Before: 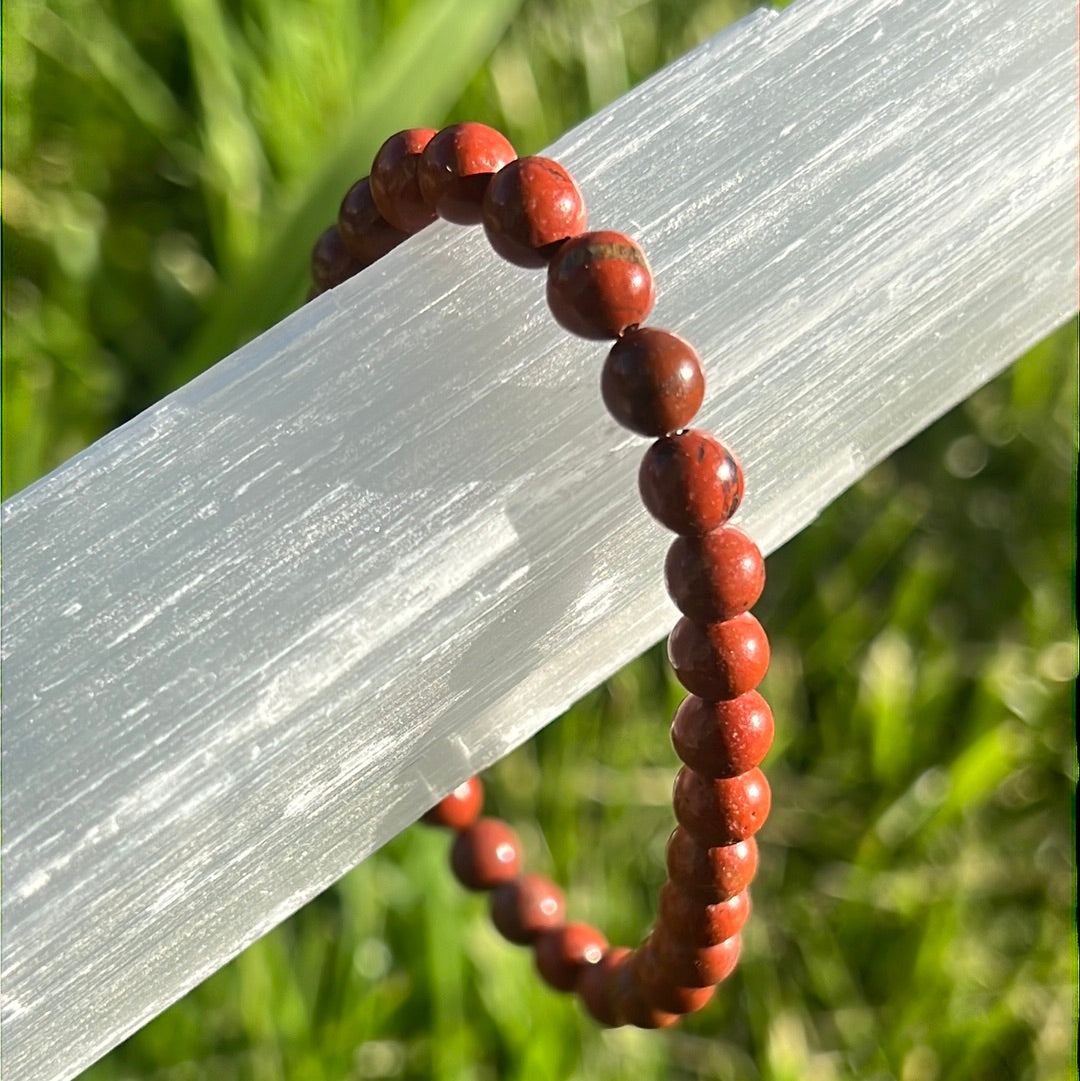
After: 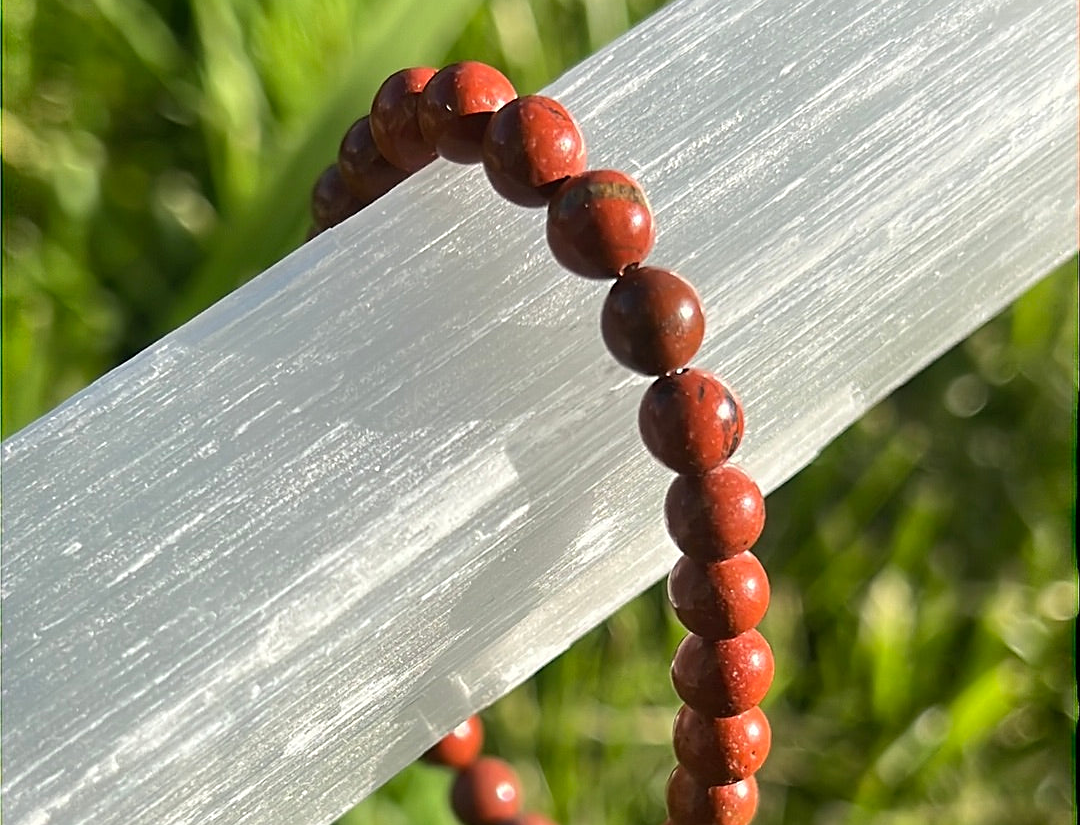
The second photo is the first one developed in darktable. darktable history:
sharpen: radius 1.869, amount 0.39, threshold 1.268
crop: top 5.717%, bottom 17.877%
